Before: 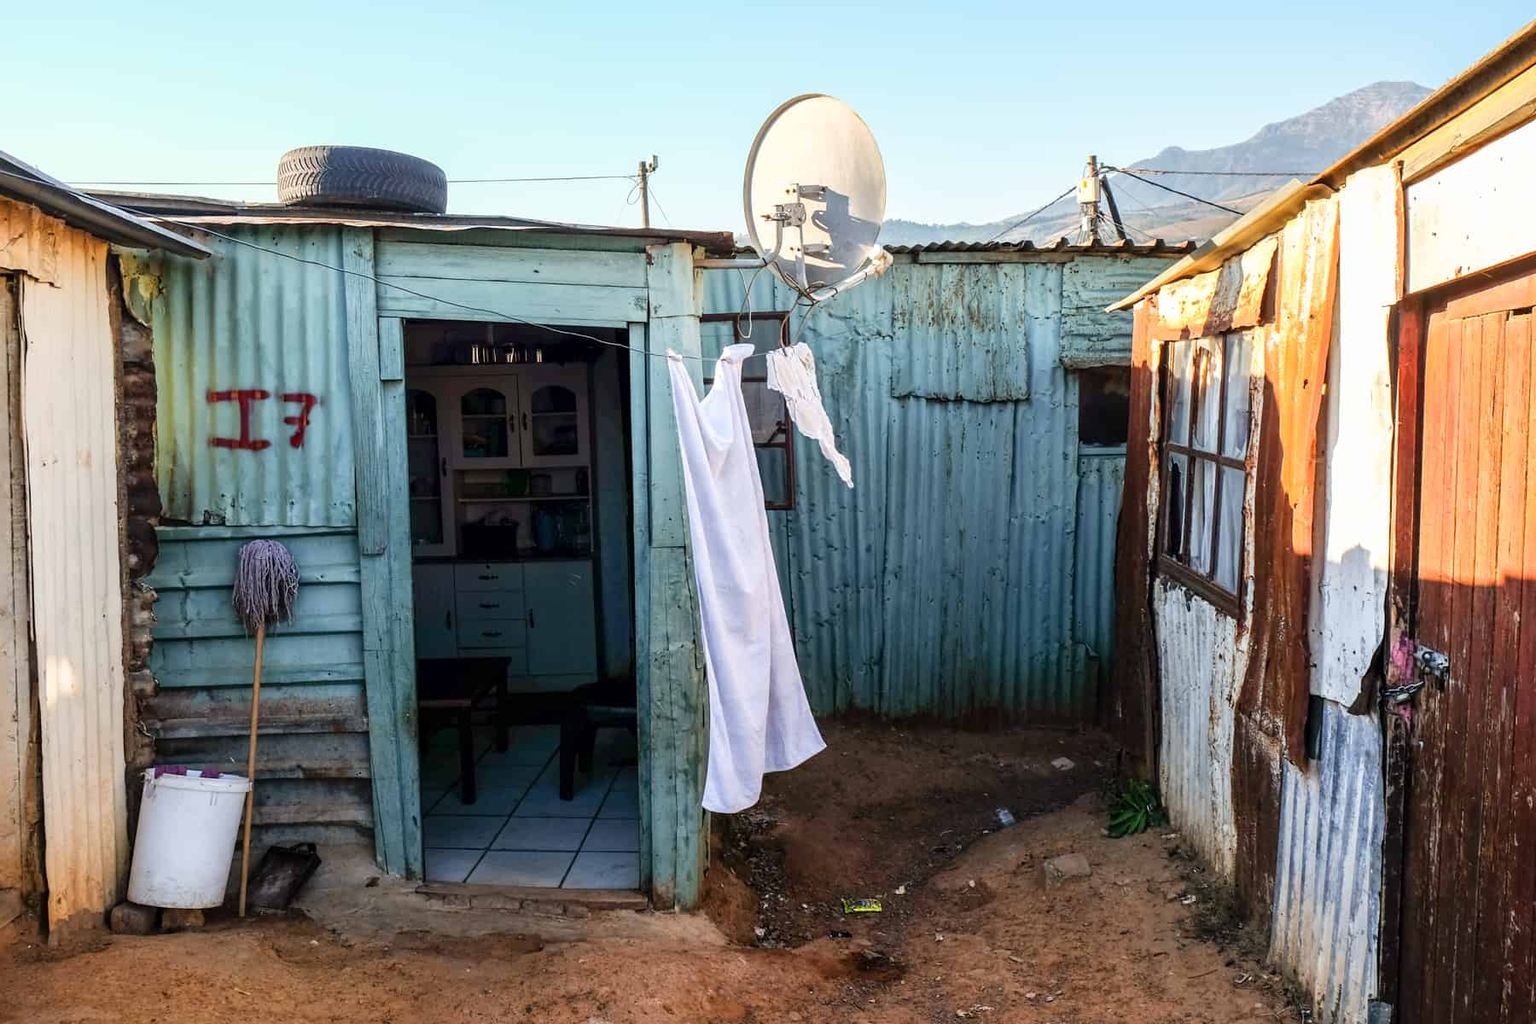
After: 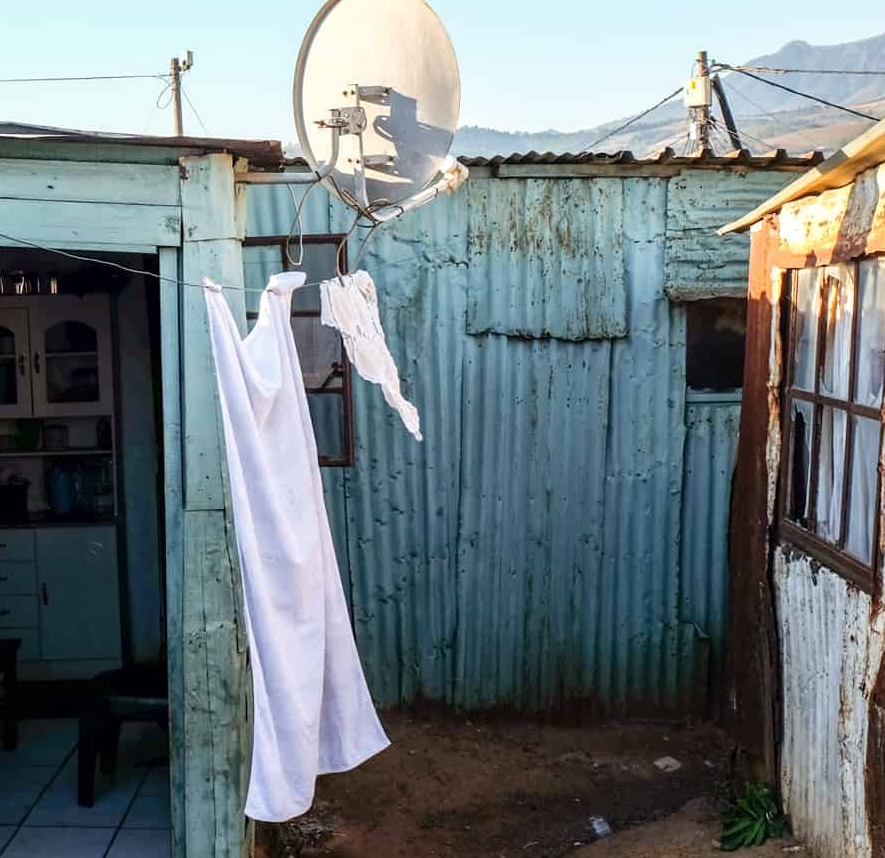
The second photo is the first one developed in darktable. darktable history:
crop: left 32.149%, top 10.961%, right 18.638%, bottom 17.458%
